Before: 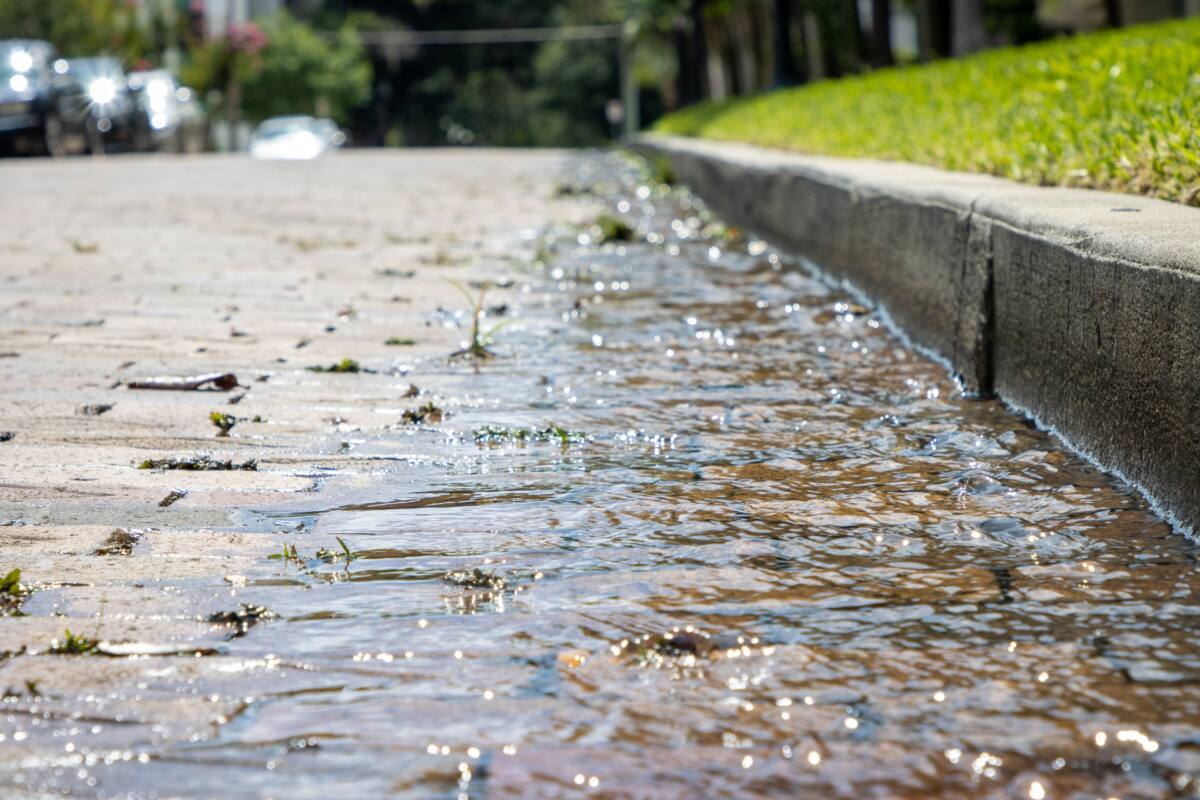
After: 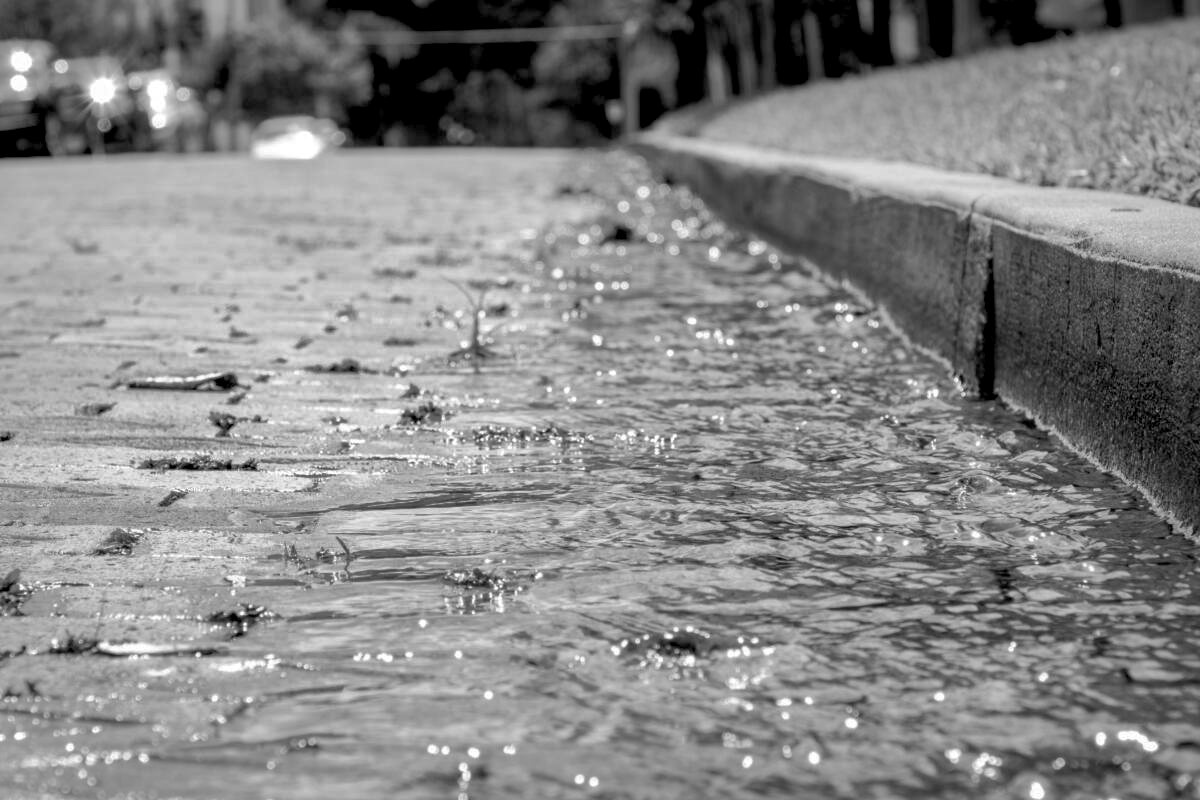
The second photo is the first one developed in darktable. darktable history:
exposure: black level correction 0.01, exposure 0.014 EV, compensate highlight preservation false
shadows and highlights: shadows 40, highlights -60
monochrome: on, module defaults
